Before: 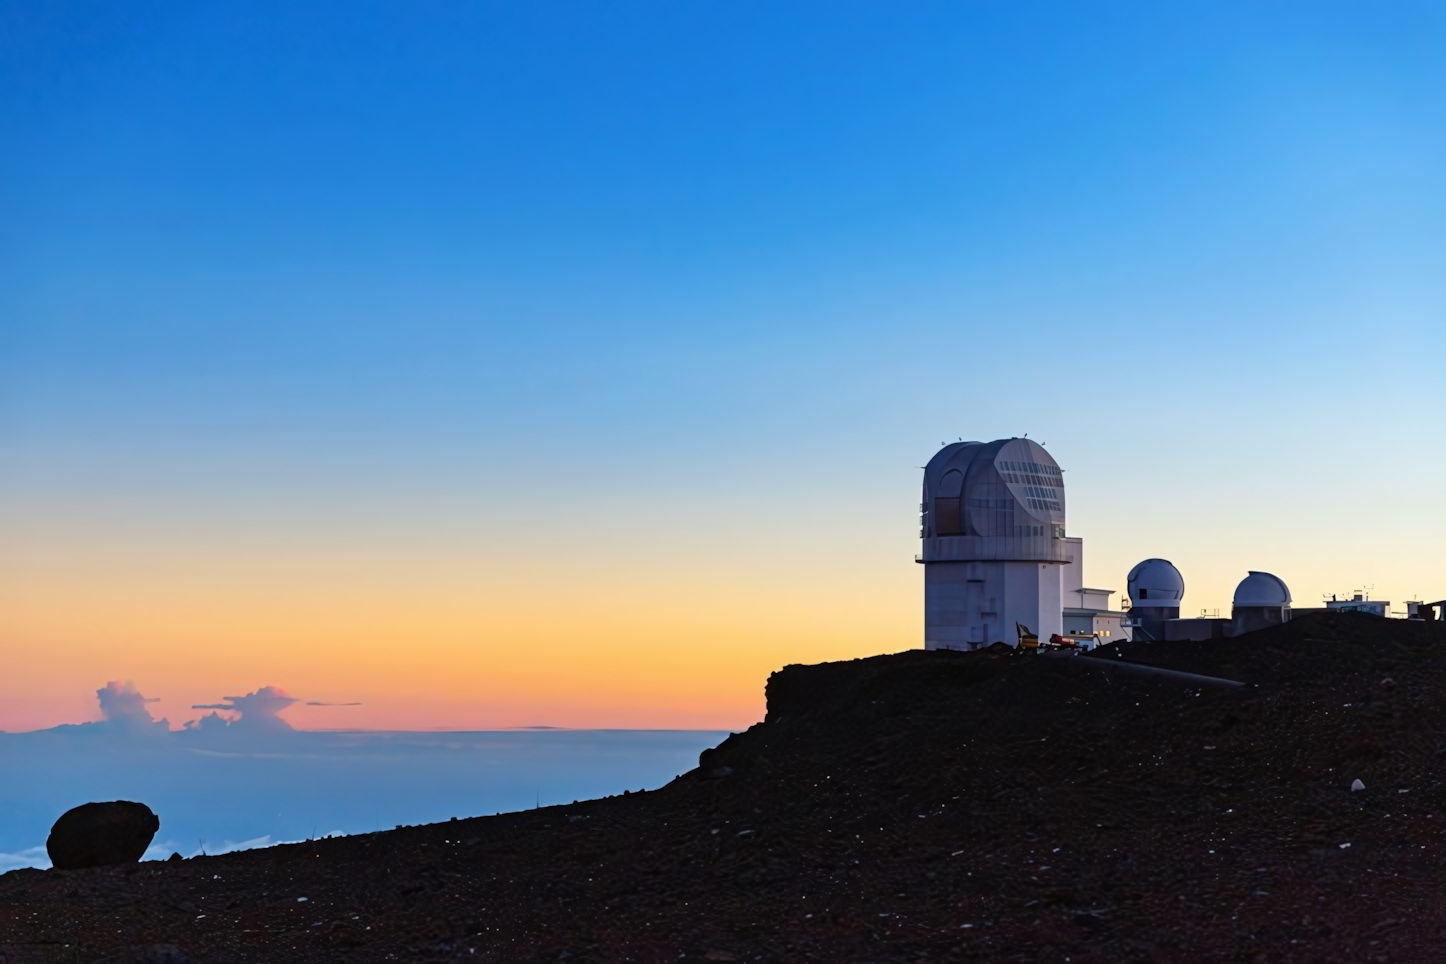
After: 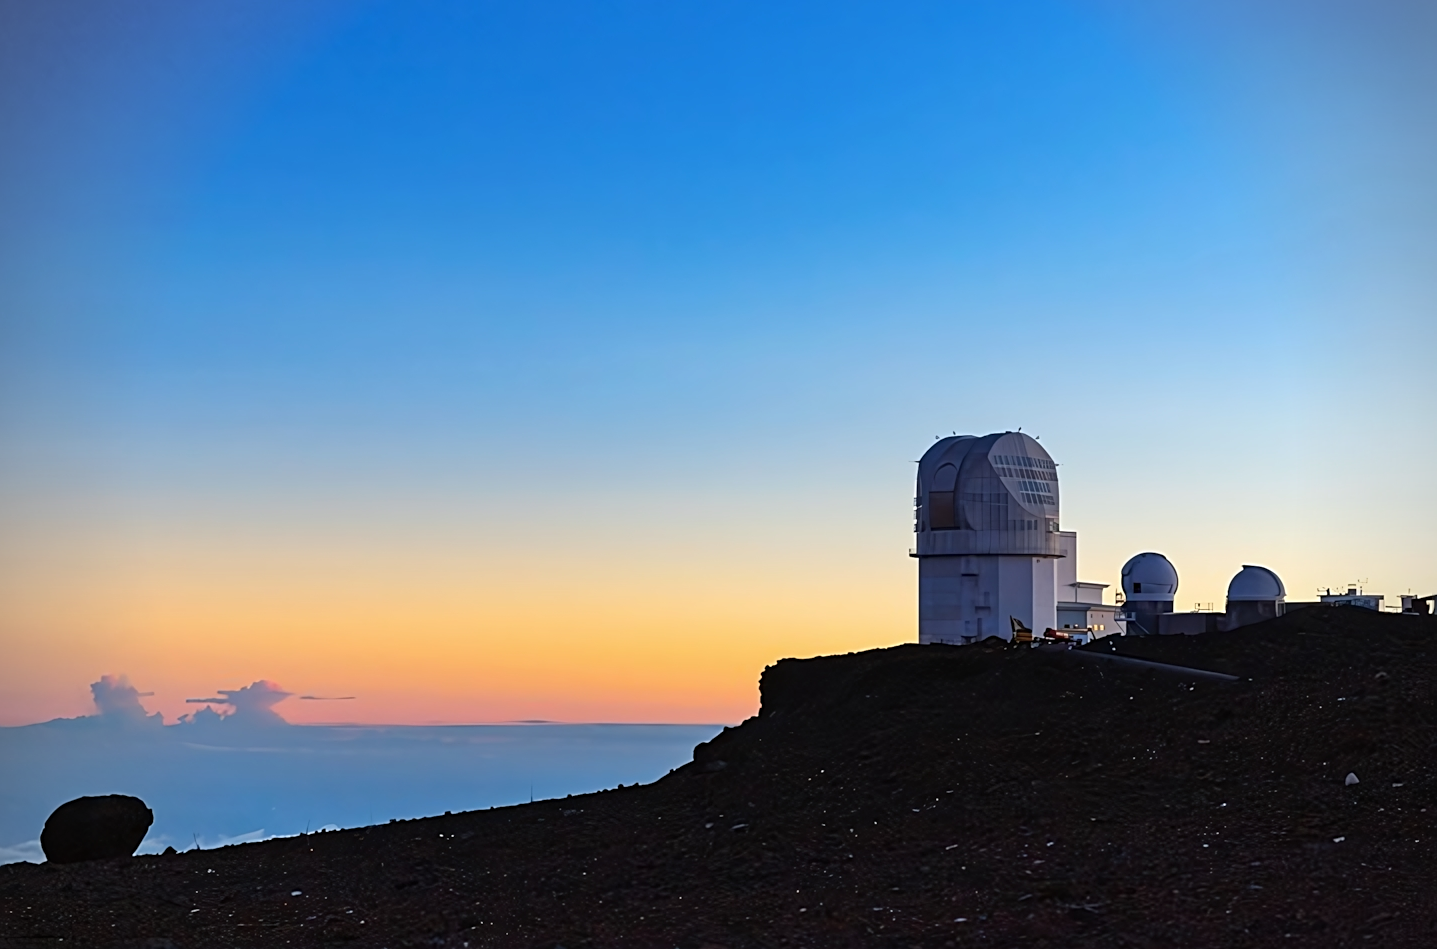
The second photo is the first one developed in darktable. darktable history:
crop: left 0.44%, top 0.7%, right 0.145%, bottom 0.805%
sharpen: on, module defaults
vignetting: unbound false
